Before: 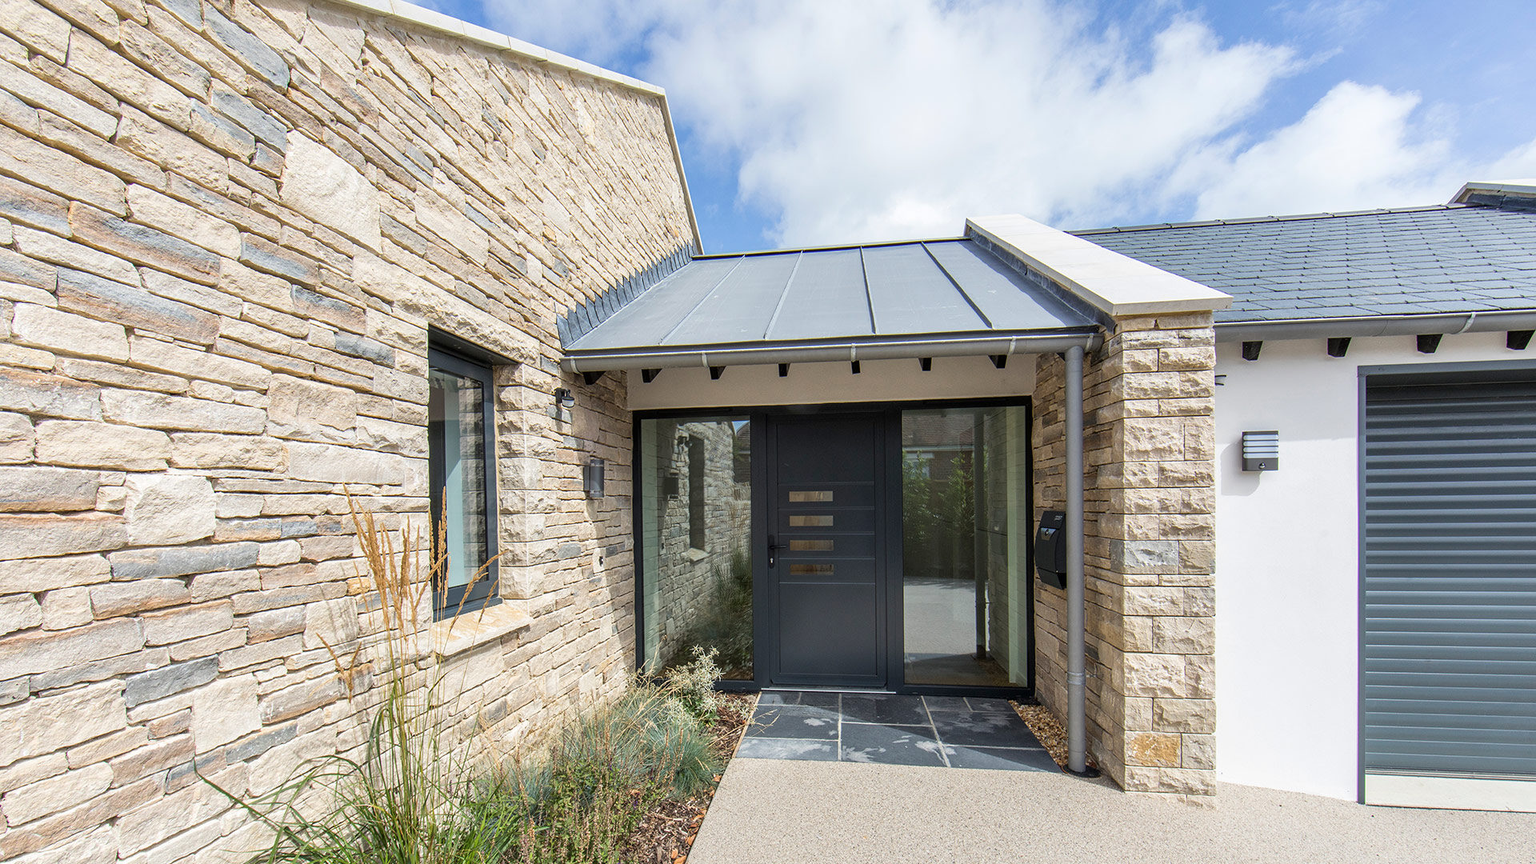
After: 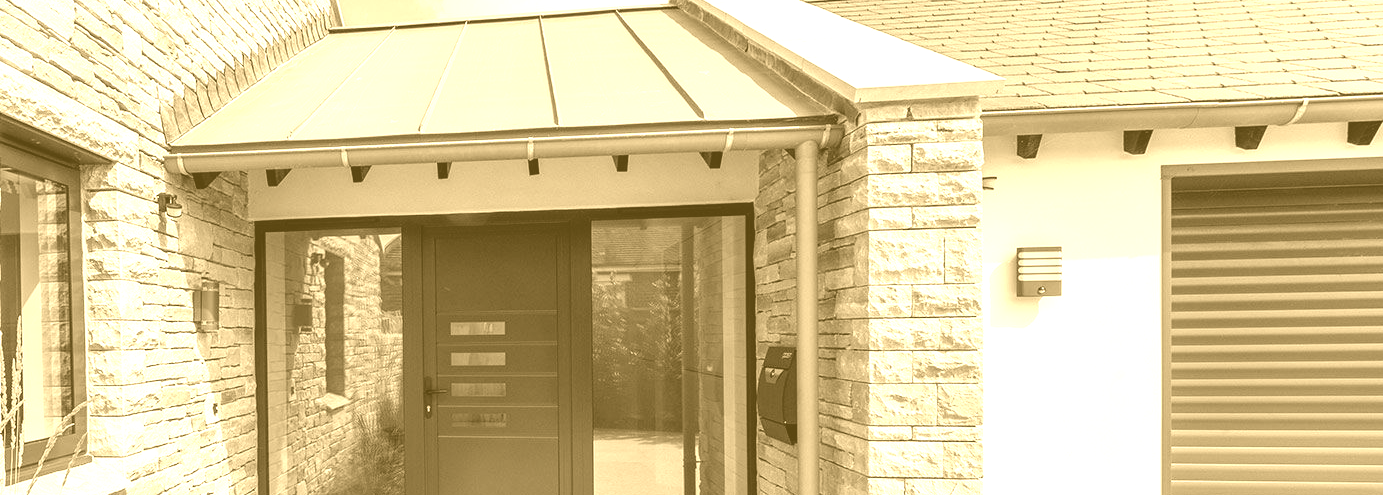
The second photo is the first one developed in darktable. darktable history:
colorize: hue 36°, source mix 100%
white balance: red 0.988, blue 1.017
crop and rotate: left 27.938%, top 27.046%, bottom 27.046%
